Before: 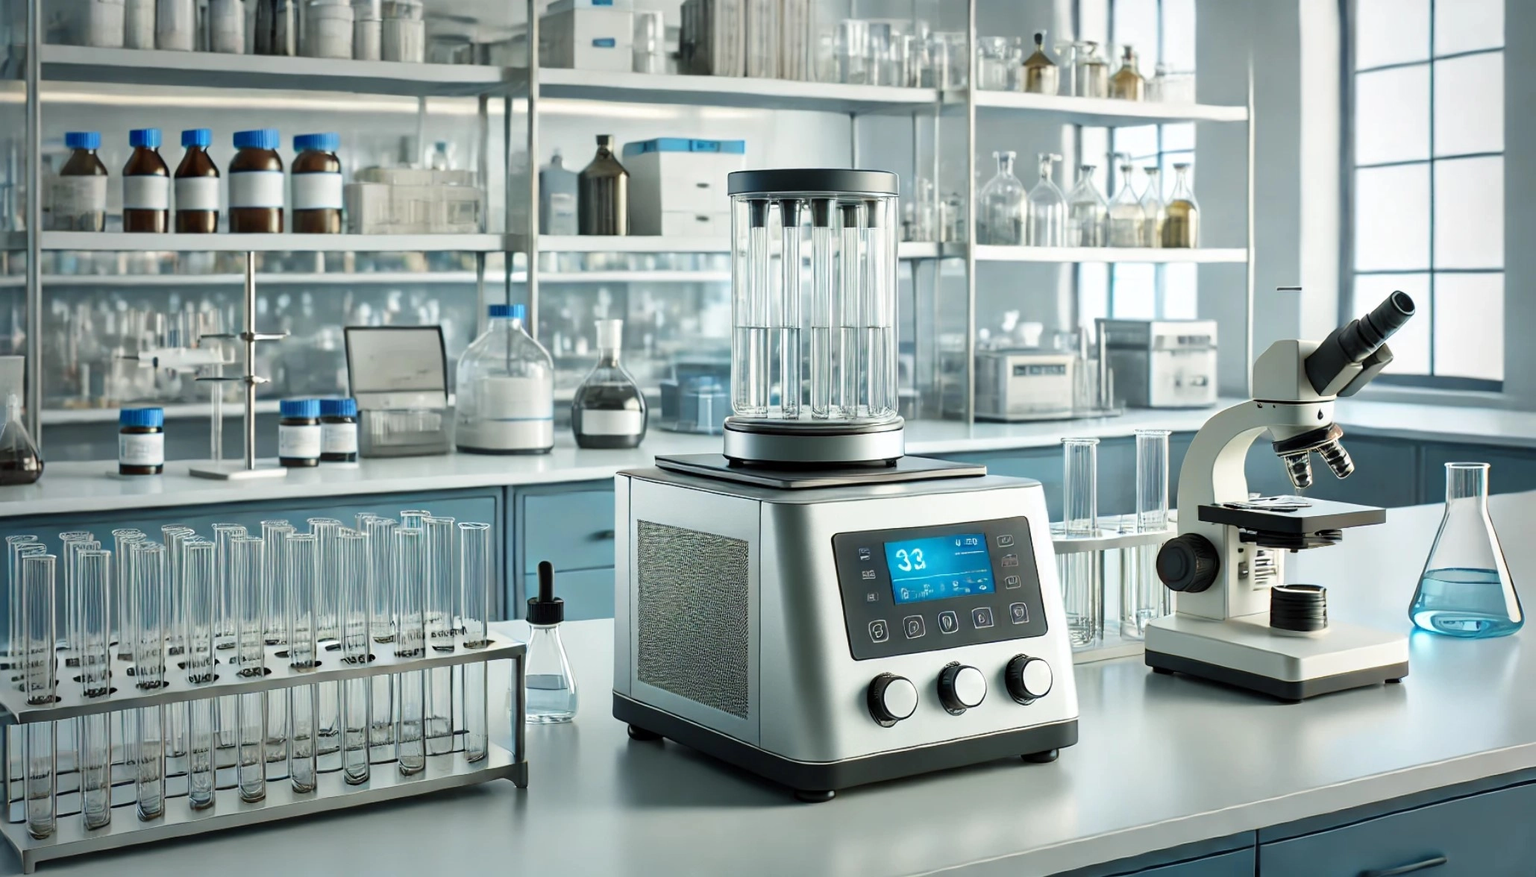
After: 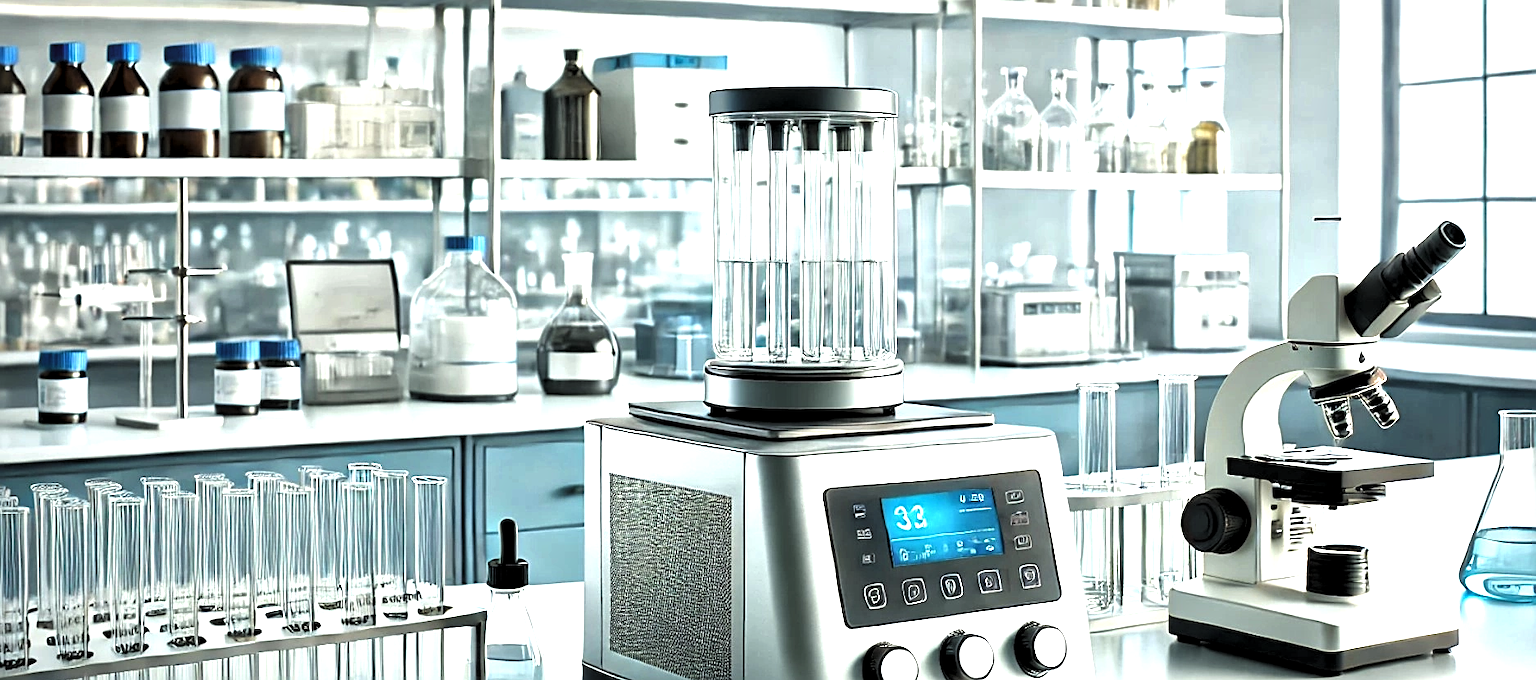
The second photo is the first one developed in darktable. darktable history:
crop: left 5.526%, top 10.337%, right 3.683%, bottom 19.216%
exposure: black level correction 0, exposure 0.896 EV, compensate highlight preservation false
color correction: highlights b* 0
local contrast: mode bilateral grid, contrast 19, coarseness 21, detail 150%, midtone range 0.2
sharpen: on, module defaults
levels: levels [0.116, 0.574, 1]
